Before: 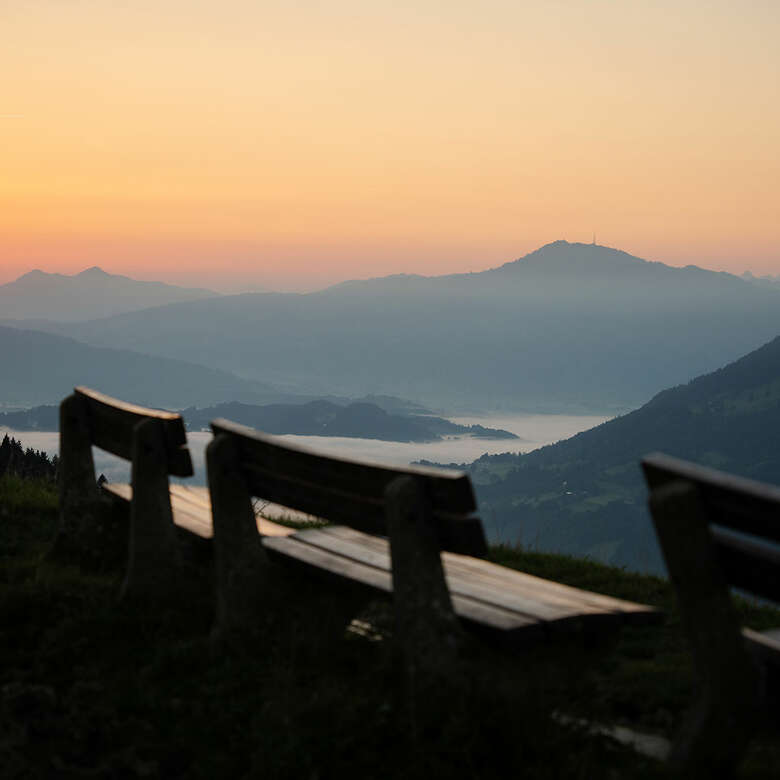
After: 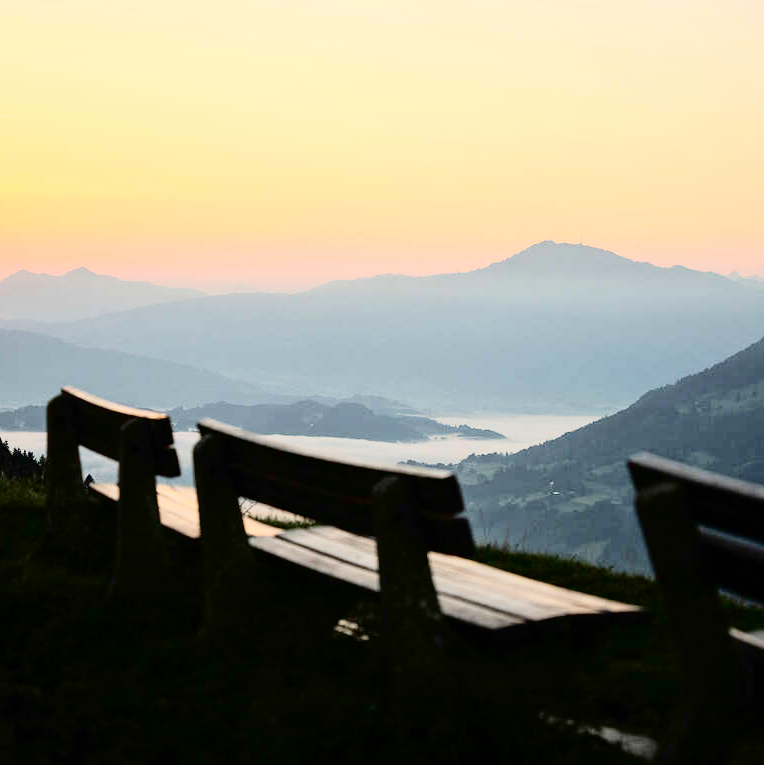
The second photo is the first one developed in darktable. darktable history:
tone curve: curves: ch0 [(0, 0) (0.003, 0.001) (0.011, 0.004) (0.025, 0.008) (0.044, 0.015) (0.069, 0.022) (0.1, 0.031) (0.136, 0.052) (0.177, 0.101) (0.224, 0.181) (0.277, 0.289) (0.335, 0.418) (0.399, 0.541) (0.468, 0.65) (0.543, 0.739) (0.623, 0.817) (0.709, 0.882) (0.801, 0.919) (0.898, 0.958) (1, 1)], color space Lab, independent channels, preserve colors none
crop: left 1.713%, right 0.271%, bottom 1.854%
tone equalizer: -8 EV 0.256 EV, -7 EV 0.38 EV, -6 EV 0.421 EV, -5 EV 0.27 EV, -3 EV -0.246 EV, -2 EV -0.446 EV, -1 EV -0.435 EV, +0 EV -0.257 EV, smoothing diameter 2.01%, edges refinement/feathering 16.15, mask exposure compensation -1.57 EV, filter diffusion 5
exposure: black level correction 0, exposure 0.691 EV, compensate exposure bias true, compensate highlight preservation false
